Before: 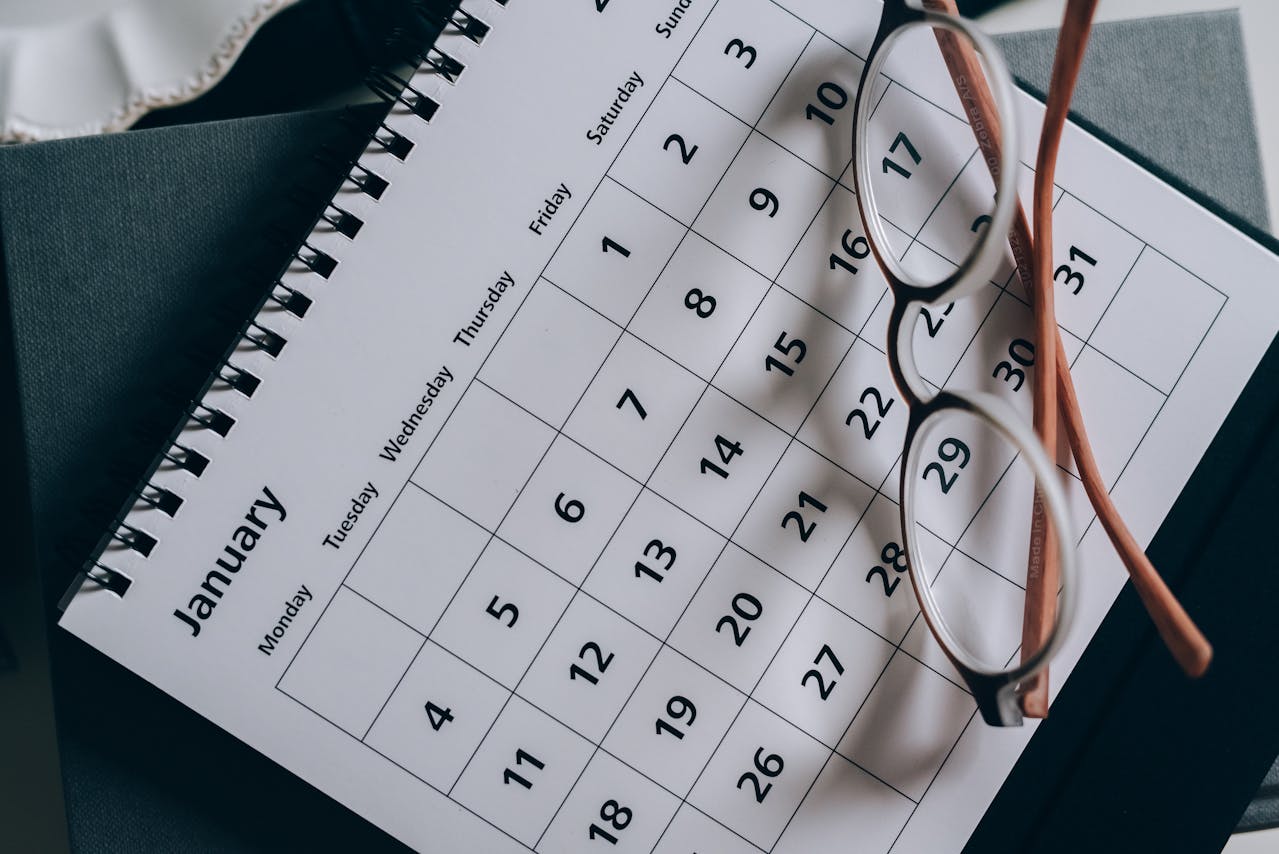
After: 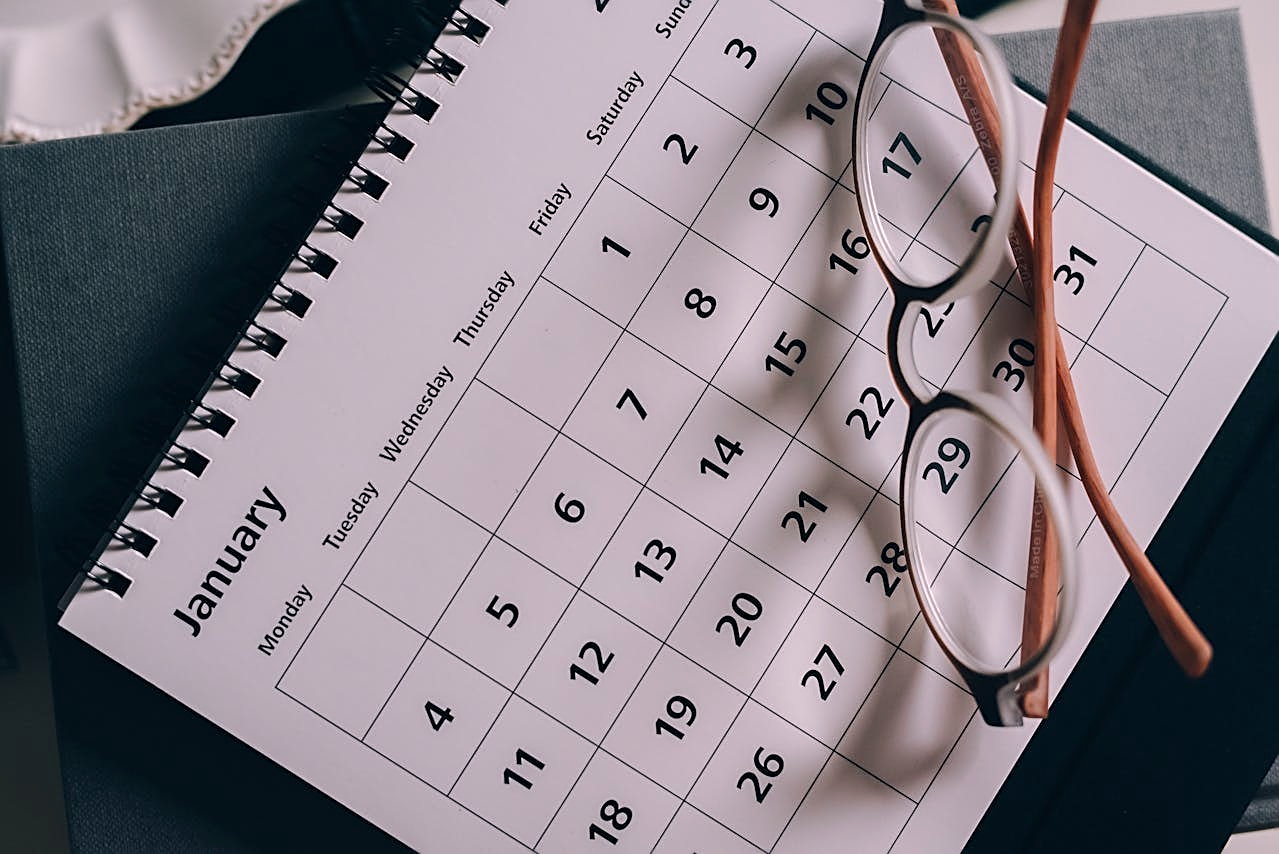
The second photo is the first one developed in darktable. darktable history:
sharpen: on, module defaults
color calibration: output R [1.063, -0.012, -0.003, 0], output B [-0.079, 0.047, 1, 0], gray › normalize channels true, illuminant same as pipeline (D50), adaptation XYZ, x 0.346, y 0.358, temperature 5020.88 K, gamut compression 0
